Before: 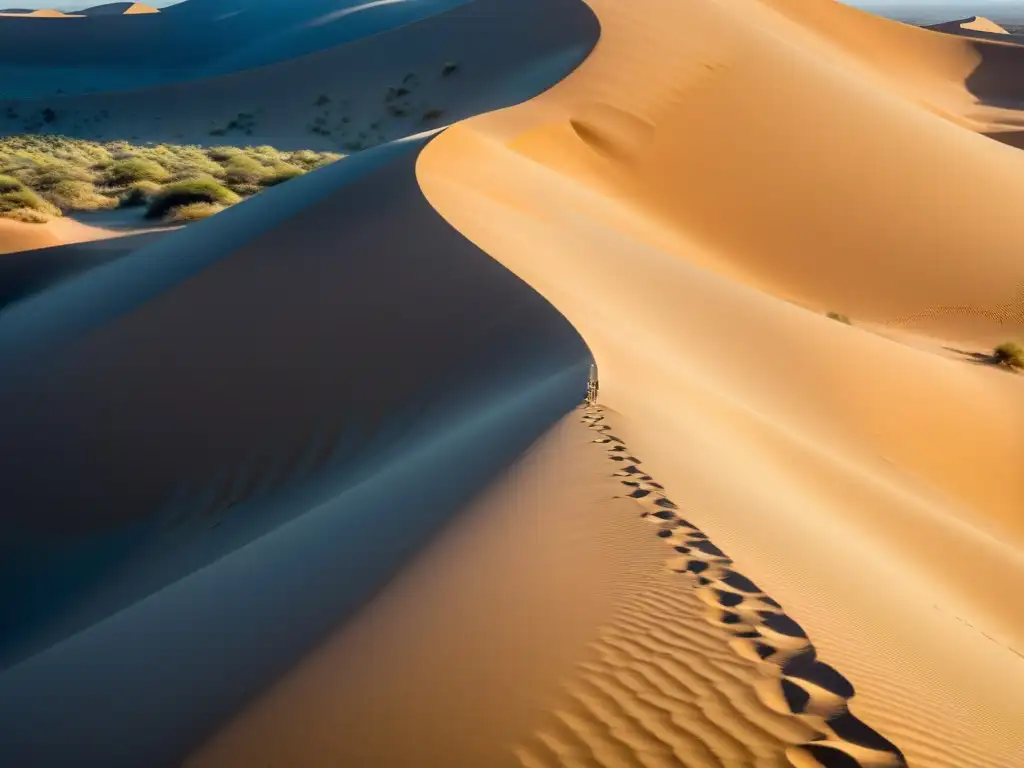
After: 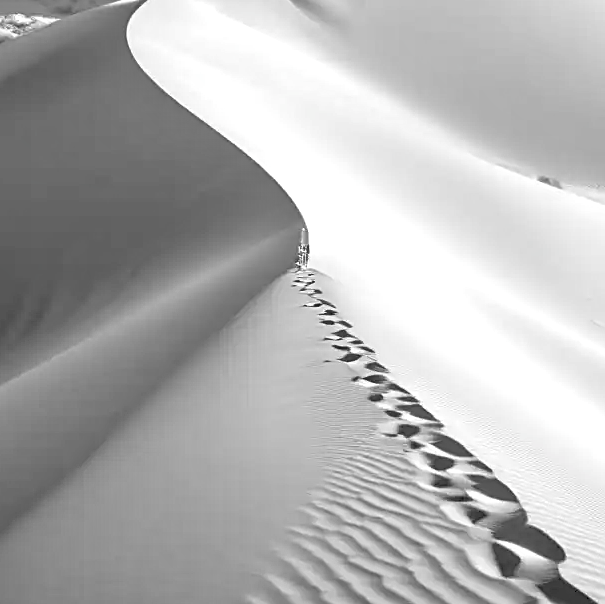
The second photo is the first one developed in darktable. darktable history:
color calibration: output gray [0.267, 0.423, 0.261, 0], illuminant same as pipeline (D50), adaptation none (bypass)
exposure: black level correction 0, exposure 0.7 EV, compensate exposure bias true, compensate highlight preservation false
tone equalizer: -7 EV 0.15 EV, -6 EV 0.6 EV, -5 EV 1.15 EV, -4 EV 1.33 EV, -3 EV 1.15 EV, -2 EV 0.6 EV, -1 EV 0.15 EV, mask exposure compensation -0.5 EV
sharpen: on, module defaults
crop and rotate: left 28.256%, top 17.734%, right 12.656%, bottom 3.573%
color zones: curves: ch1 [(0.309, 0.524) (0.41, 0.329) (0.508, 0.509)]; ch2 [(0.25, 0.457) (0.75, 0.5)]
color balance rgb: linear chroma grading › shadows 16%, perceptual saturation grading › global saturation 8%, perceptual saturation grading › shadows 4%, perceptual brilliance grading › global brilliance 2%, perceptual brilliance grading › highlights 8%, perceptual brilliance grading › shadows -4%, global vibrance 16%, saturation formula JzAzBz (2021)
